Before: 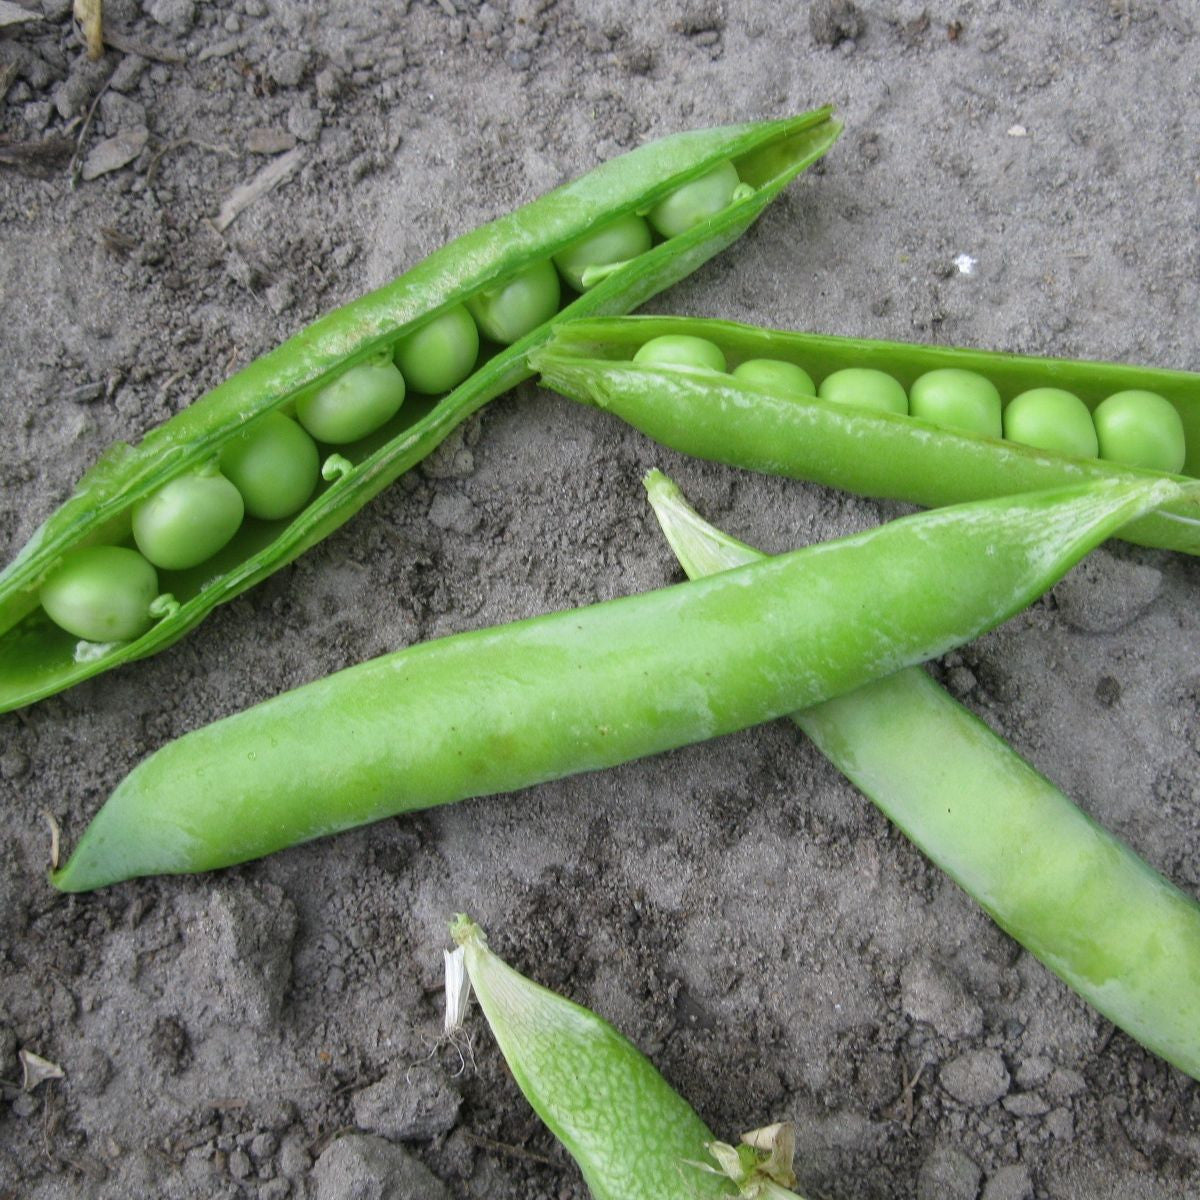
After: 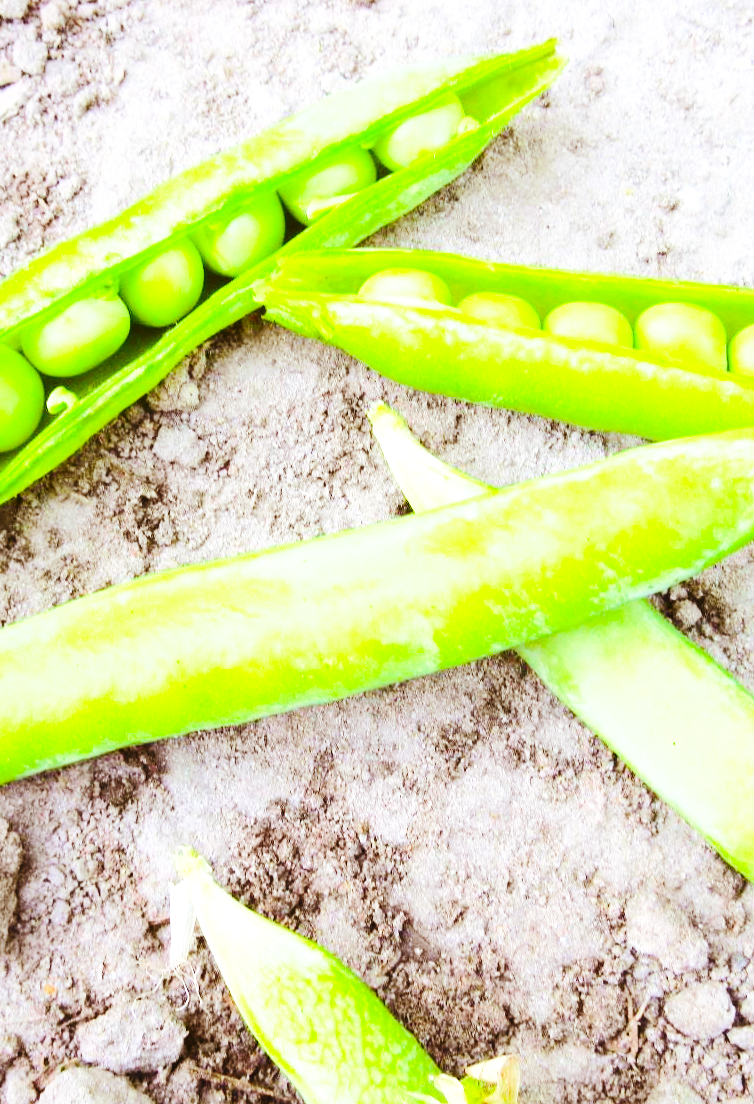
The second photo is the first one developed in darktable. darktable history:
color balance rgb: shadows lift › chroma 9.948%, shadows lift › hue 44.35°, perceptual saturation grading › global saturation 36.82%, contrast 5.795%
tone curve: curves: ch0 [(0, 0) (0.003, 0.023) (0.011, 0.024) (0.025, 0.026) (0.044, 0.035) (0.069, 0.05) (0.1, 0.071) (0.136, 0.098) (0.177, 0.135) (0.224, 0.172) (0.277, 0.227) (0.335, 0.296) (0.399, 0.372) (0.468, 0.462) (0.543, 0.58) (0.623, 0.697) (0.709, 0.789) (0.801, 0.86) (0.898, 0.918) (1, 1)], color space Lab, independent channels, preserve colors none
base curve: curves: ch0 [(0, 0) (0.028, 0.03) (0.121, 0.232) (0.46, 0.748) (0.859, 0.968) (1, 1)], preserve colors none
crop and rotate: left 22.961%, top 5.628%, right 14.137%, bottom 2.348%
exposure: black level correction 0, exposure 1.098 EV, compensate highlight preservation false
contrast brightness saturation: contrast 0.071, brightness 0.083, saturation 0.177
